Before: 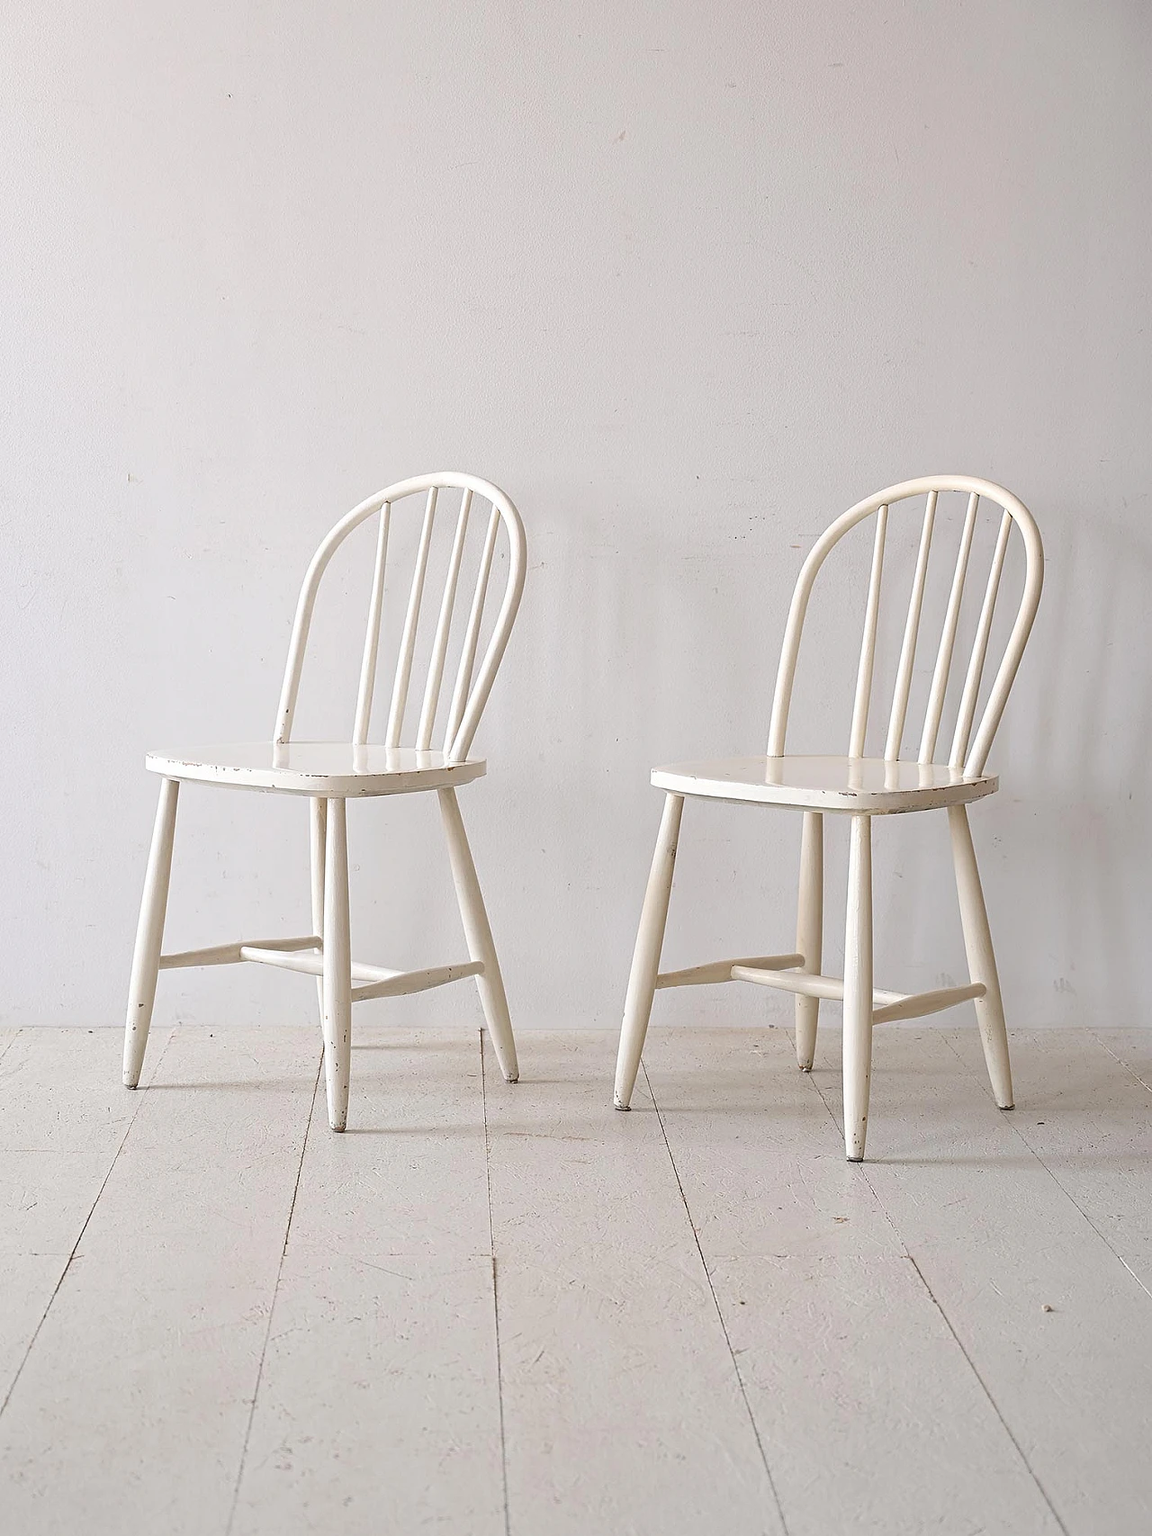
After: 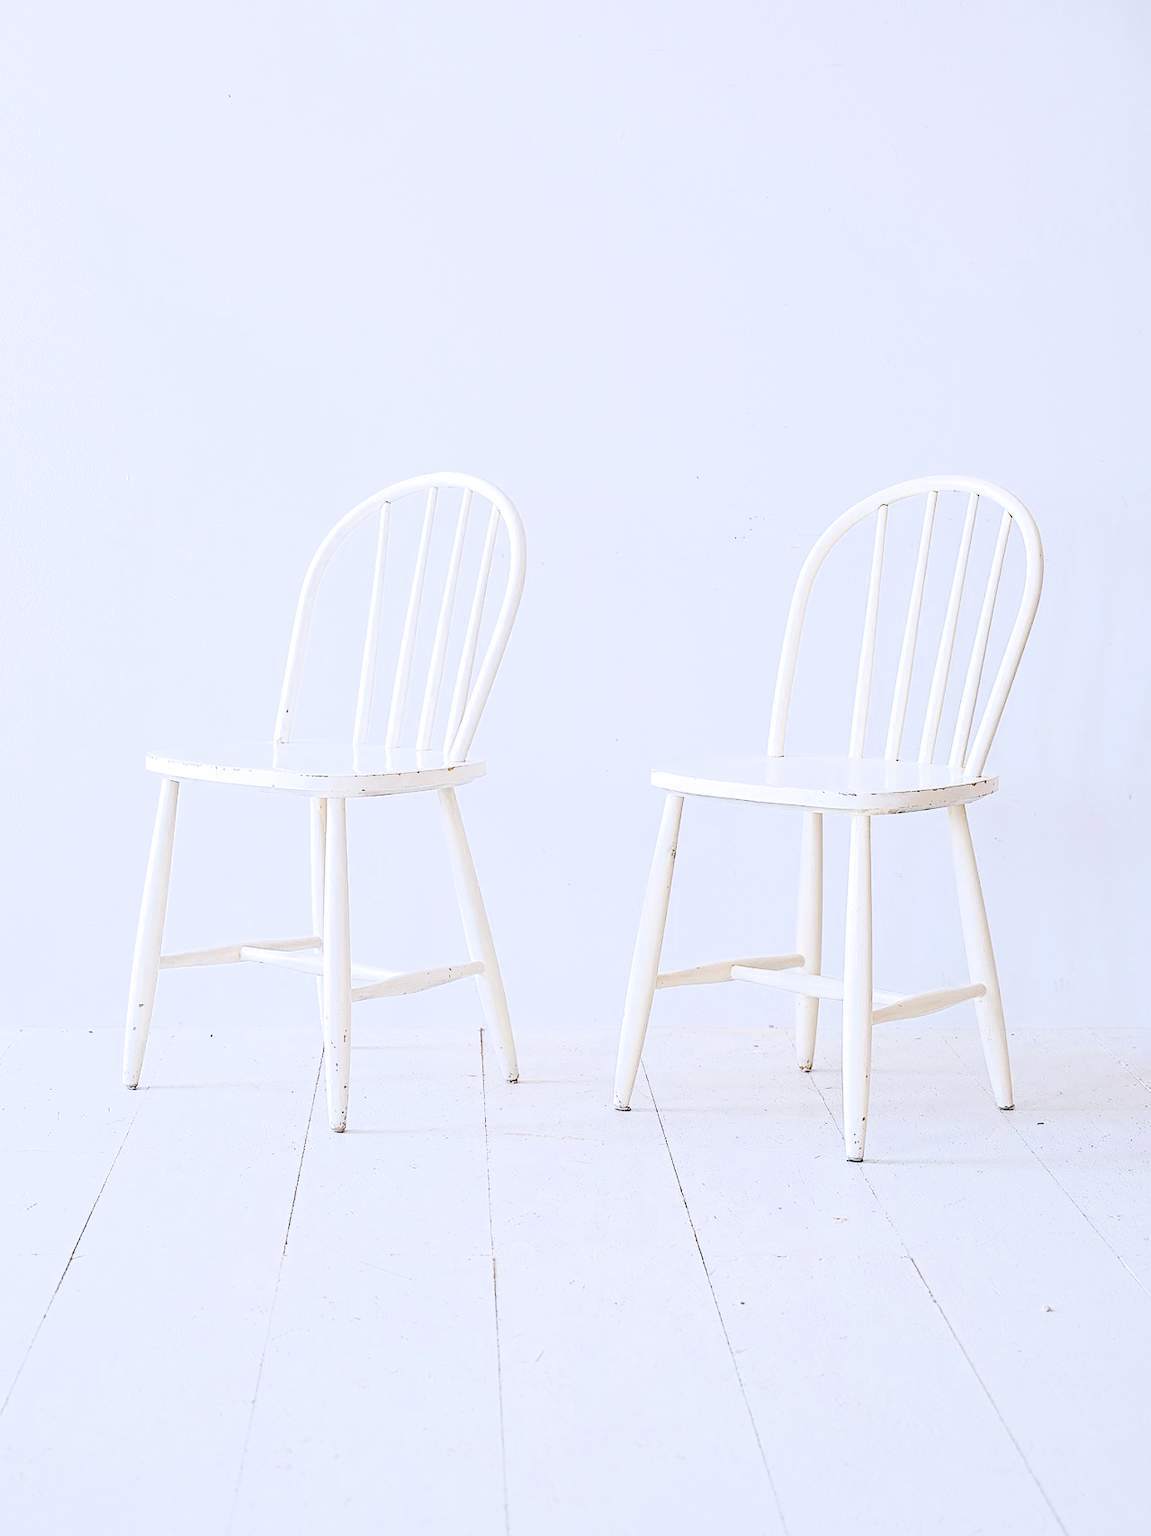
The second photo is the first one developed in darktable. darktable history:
filmic rgb: black relative exposure -7.65 EV, white relative exposure 4.56 EV, hardness 3.61, contrast 1.05
exposure: black level correction 0, exposure 2.088 EV, compensate exposure bias true, compensate highlight preservation false
white balance: red 0.948, green 1.02, blue 1.176
